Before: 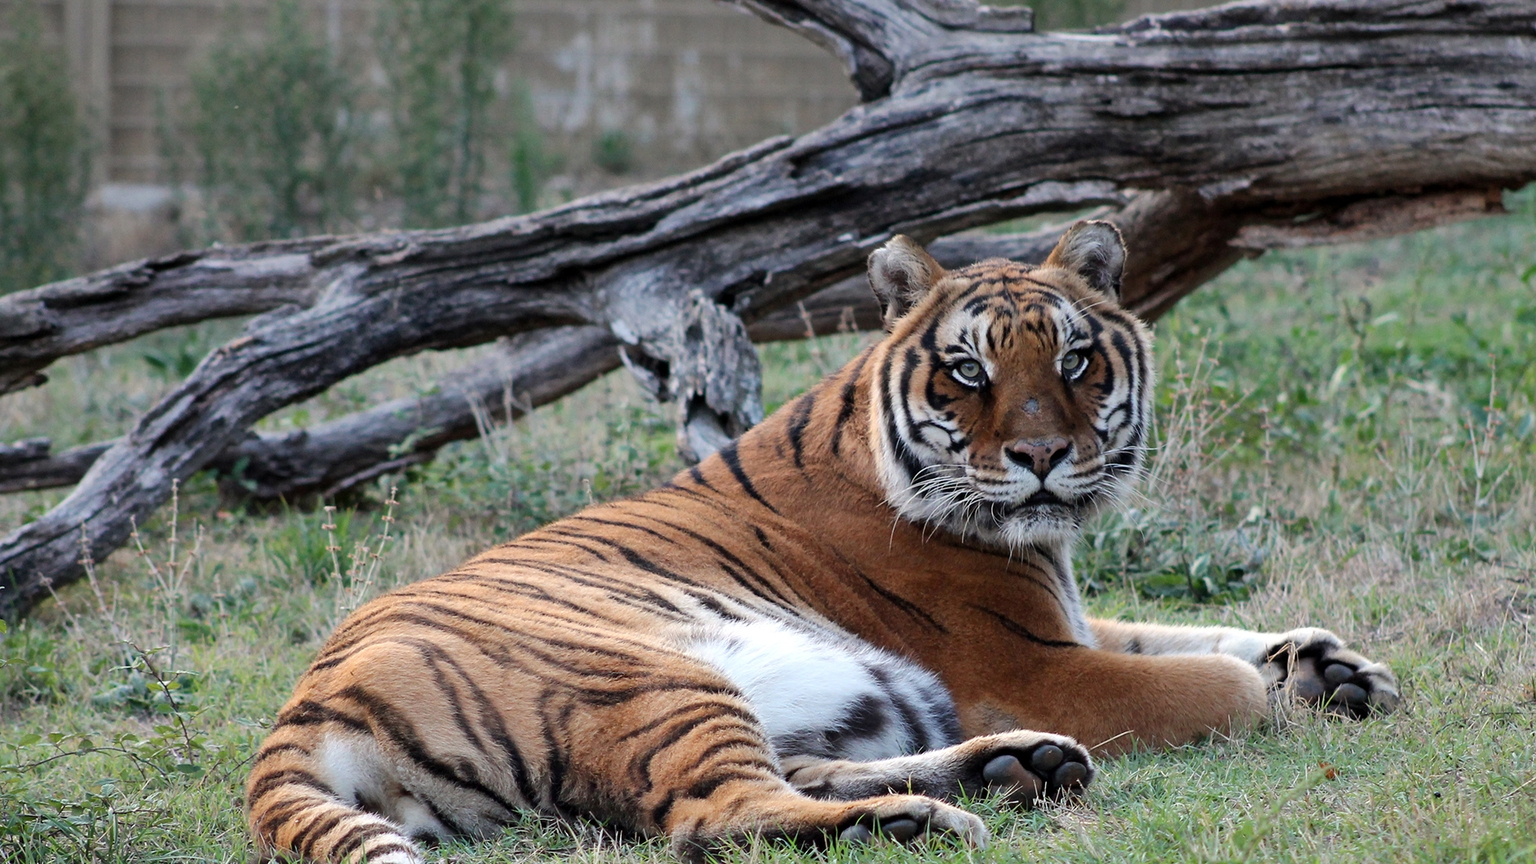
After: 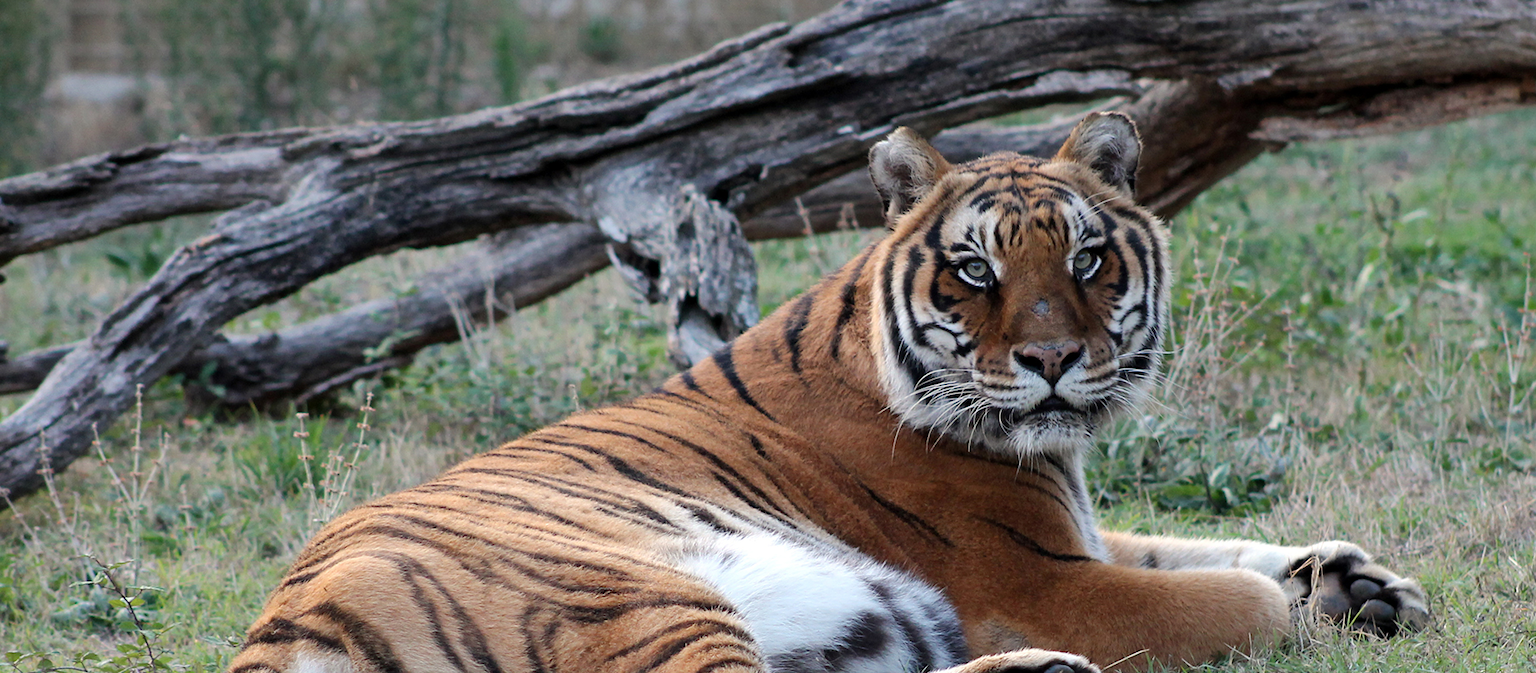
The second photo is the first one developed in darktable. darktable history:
crop and rotate: left 2.818%, top 13.401%, right 2.24%, bottom 12.601%
